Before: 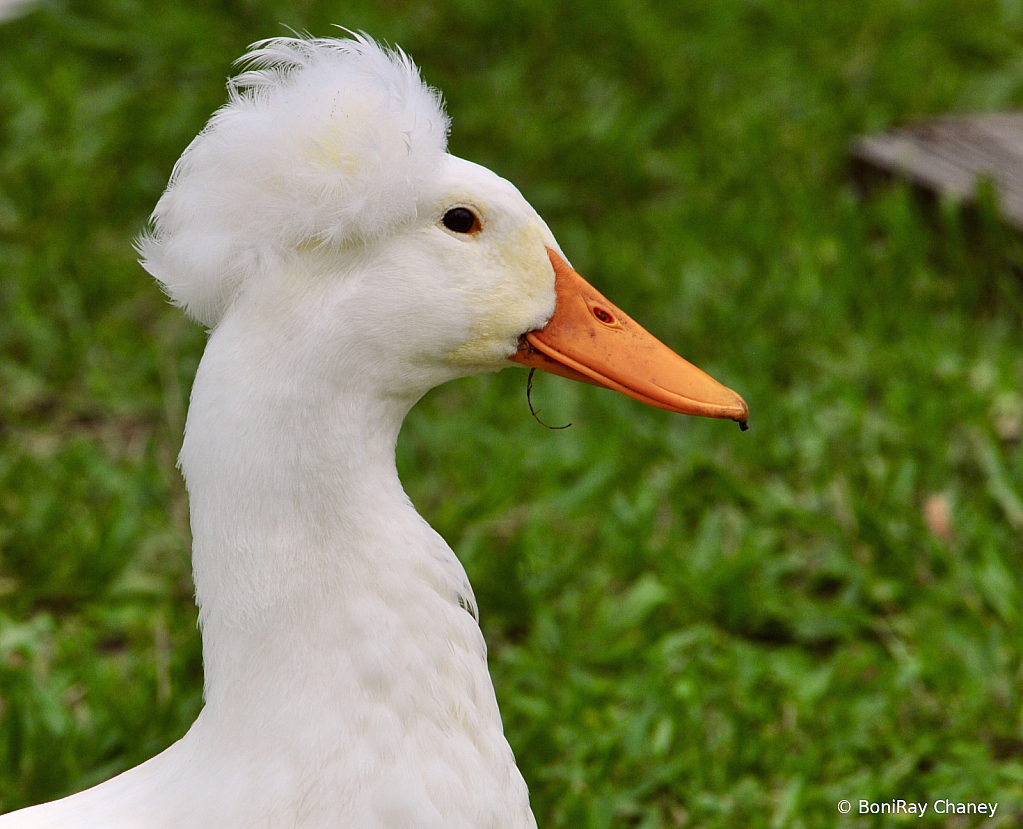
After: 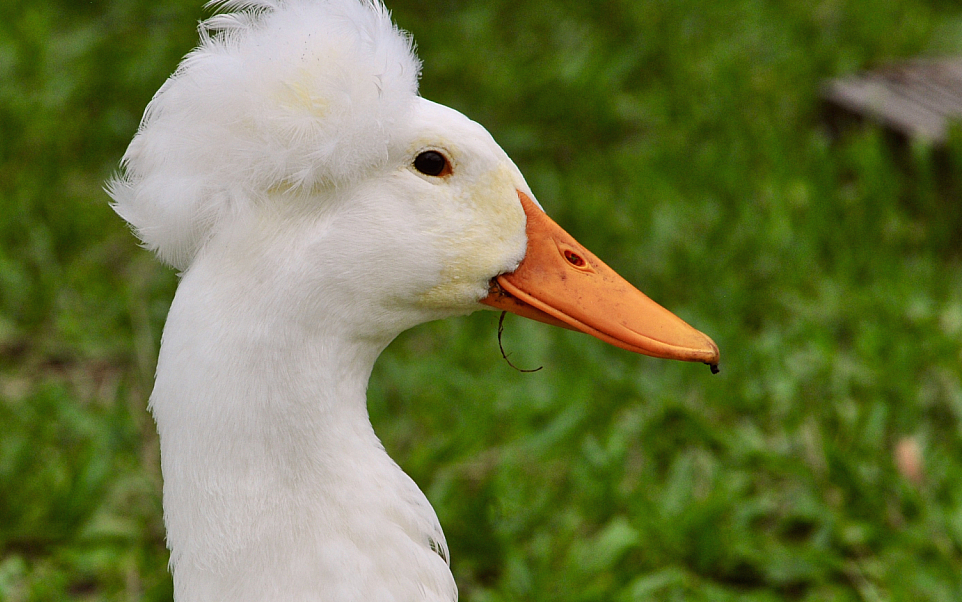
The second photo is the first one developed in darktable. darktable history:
crop: left 2.839%, top 6.972%, right 3.078%, bottom 20.326%
